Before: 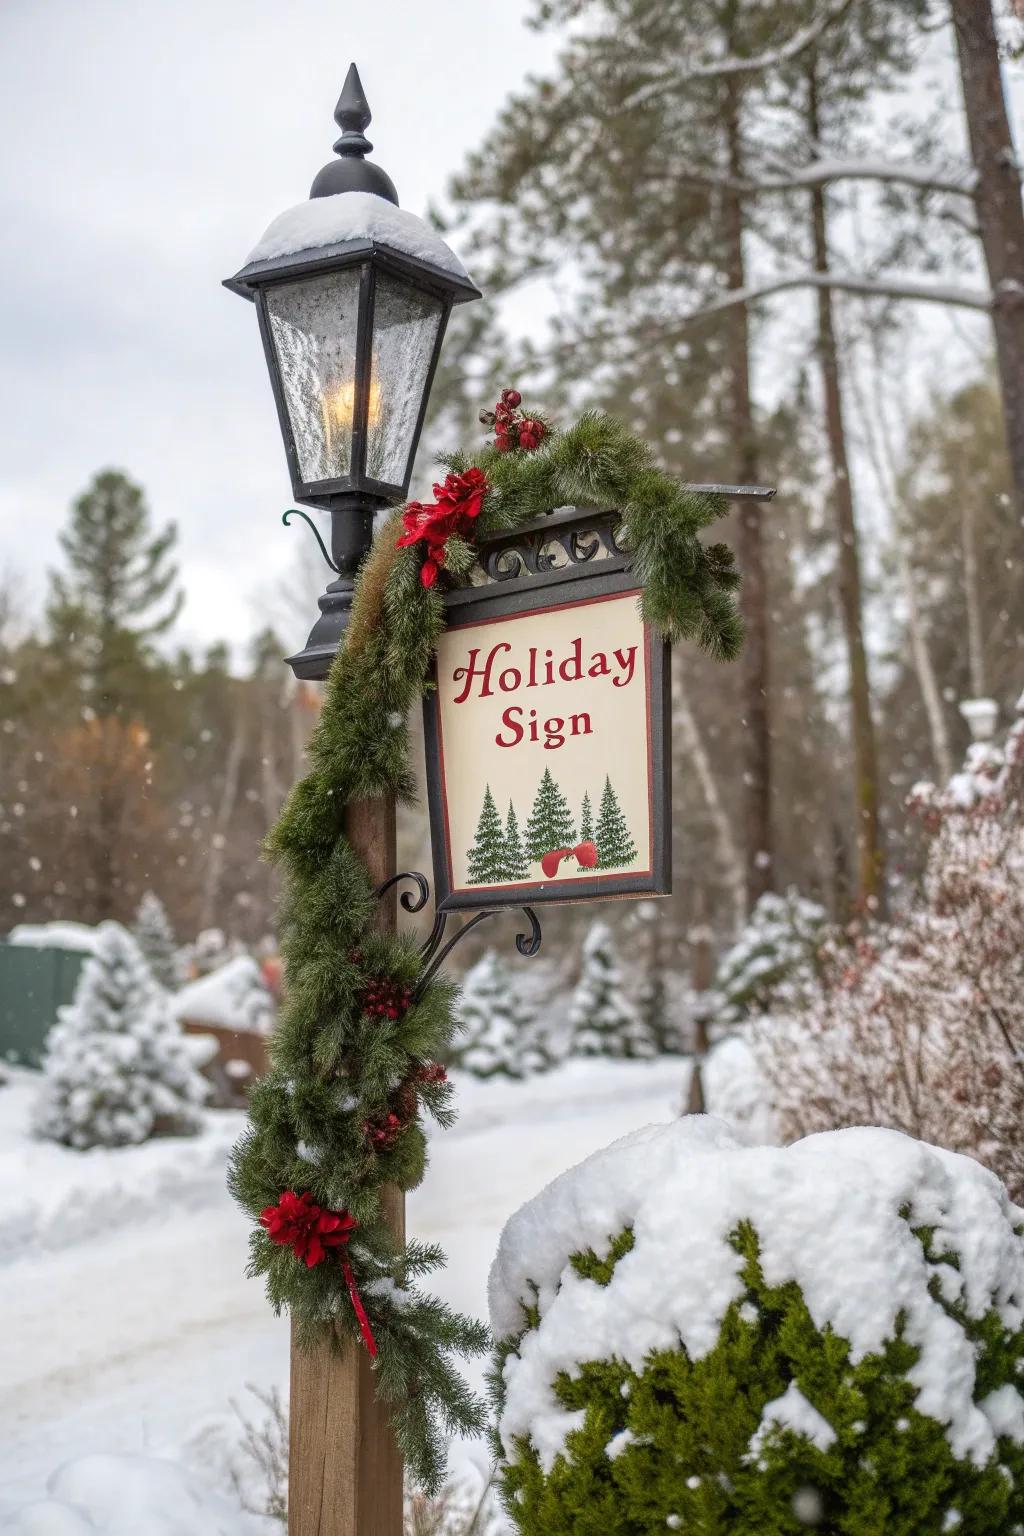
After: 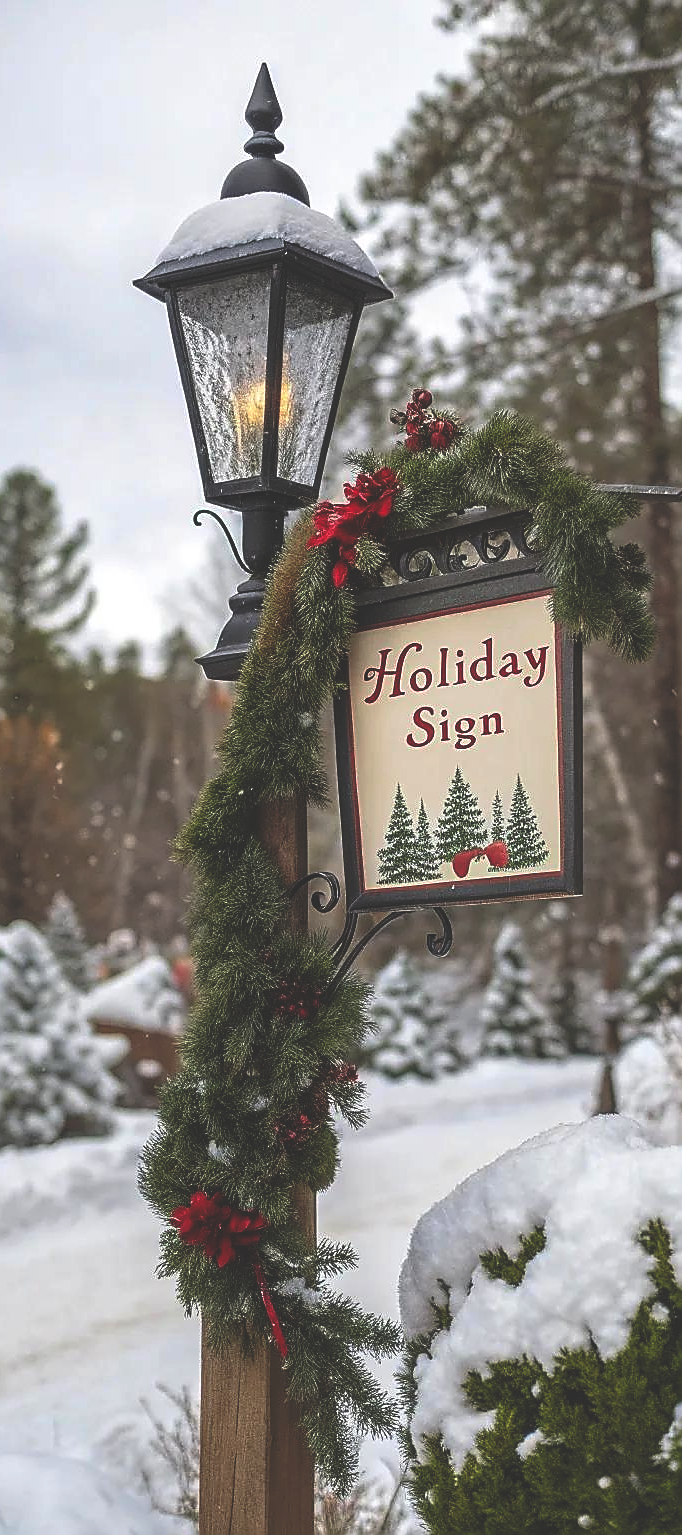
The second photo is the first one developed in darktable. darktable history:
sharpen: radius 1.4, amount 1.25, threshold 0.7
rgb curve: curves: ch0 [(0, 0.186) (0.314, 0.284) (0.775, 0.708) (1, 1)], compensate middle gray true, preserve colors none
crop and rotate: left 8.786%, right 24.548%
